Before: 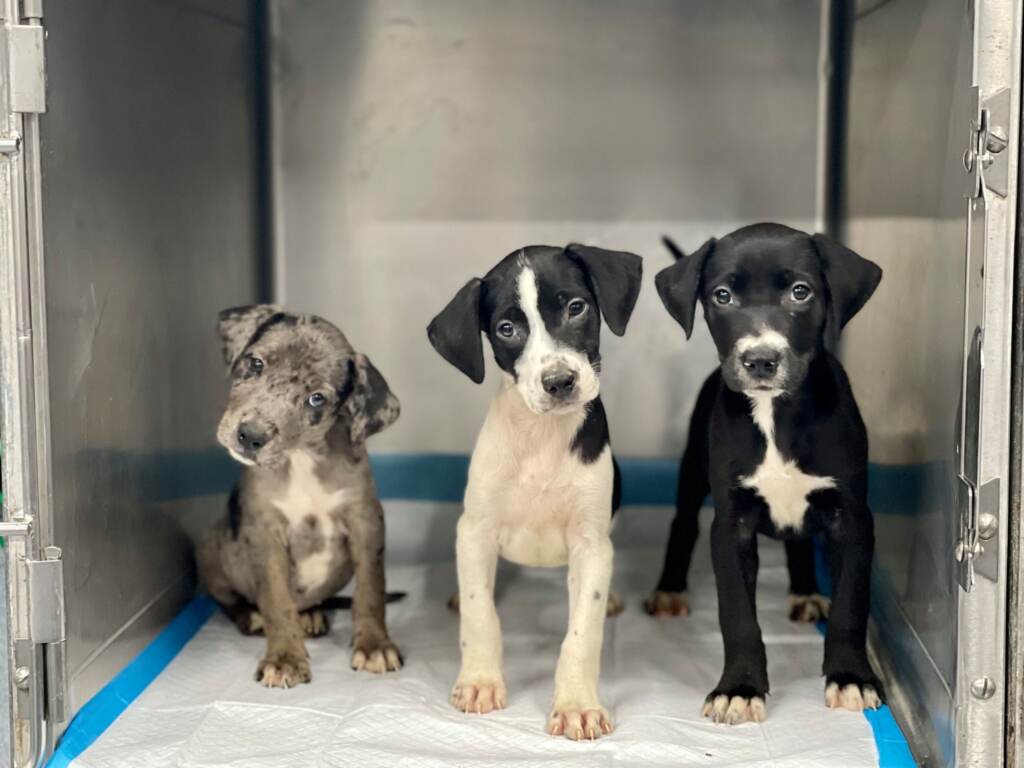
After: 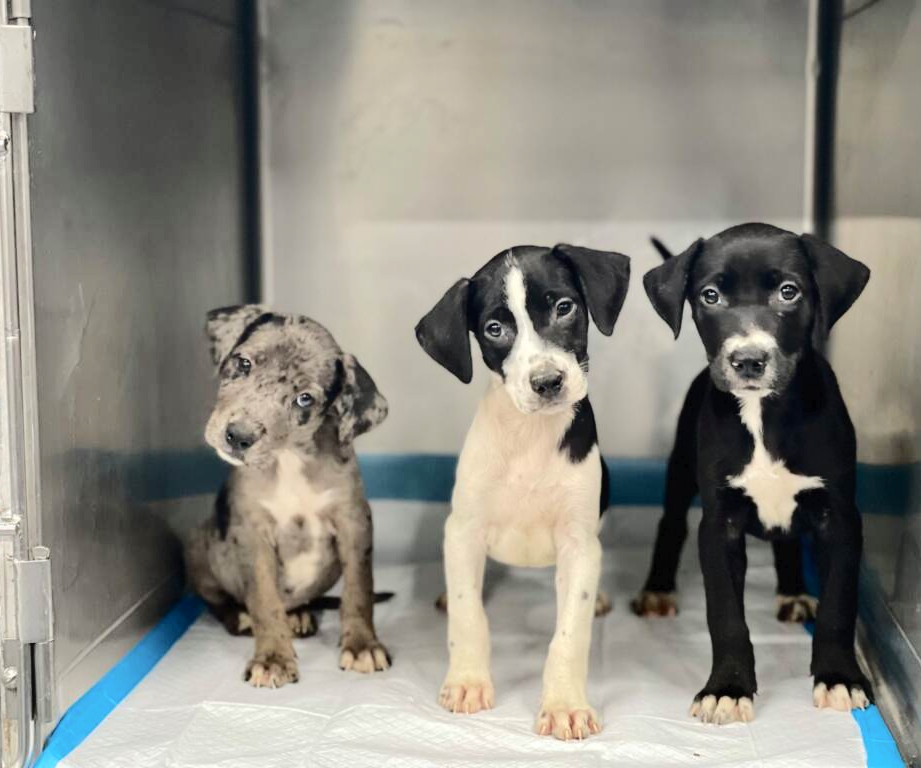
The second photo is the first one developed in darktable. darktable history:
crop and rotate: left 1.228%, right 8.754%
tone curve: curves: ch0 [(0, 0) (0.003, 0.015) (0.011, 0.021) (0.025, 0.032) (0.044, 0.046) (0.069, 0.062) (0.1, 0.08) (0.136, 0.117) (0.177, 0.165) (0.224, 0.221) (0.277, 0.298) (0.335, 0.385) (0.399, 0.469) (0.468, 0.558) (0.543, 0.637) (0.623, 0.708) (0.709, 0.771) (0.801, 0.84) (0.898, 0.907) (1, 1)], color space Lab, independent channels, preserve colors none
